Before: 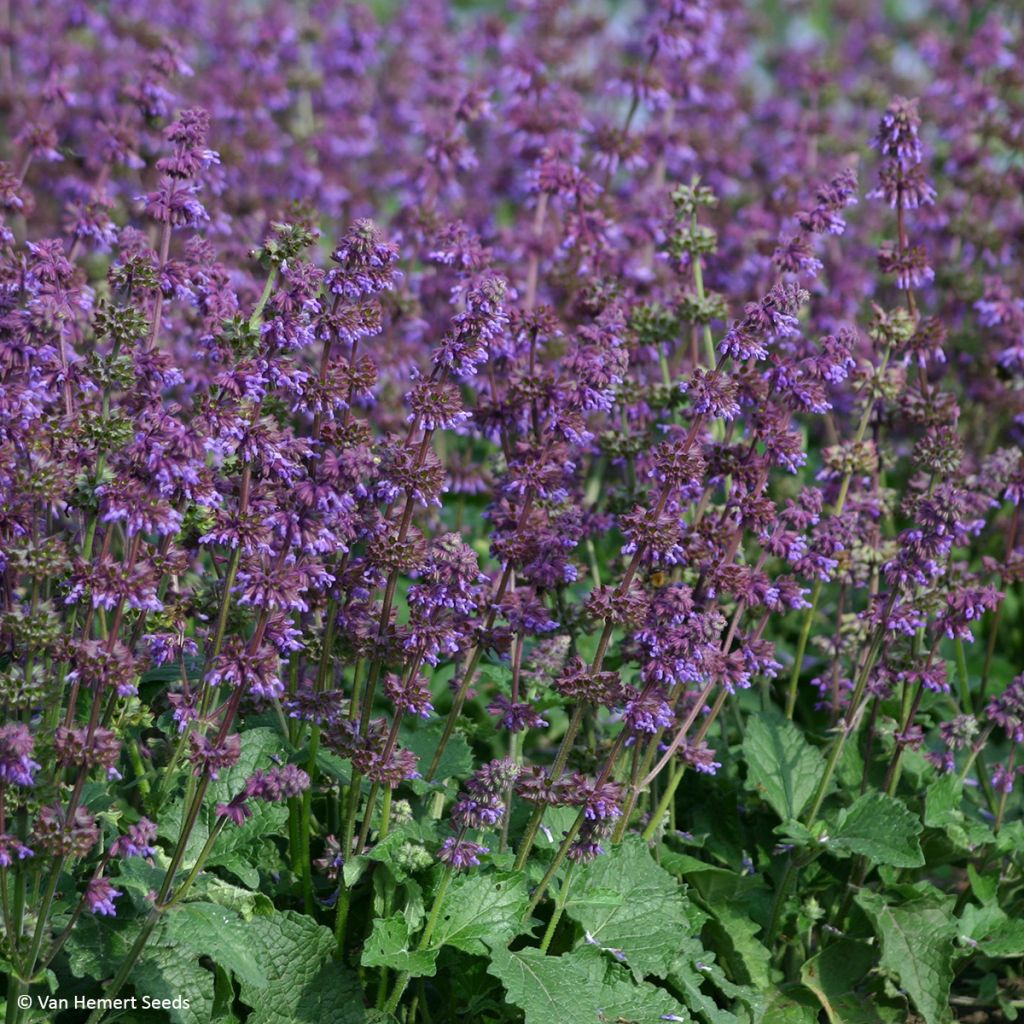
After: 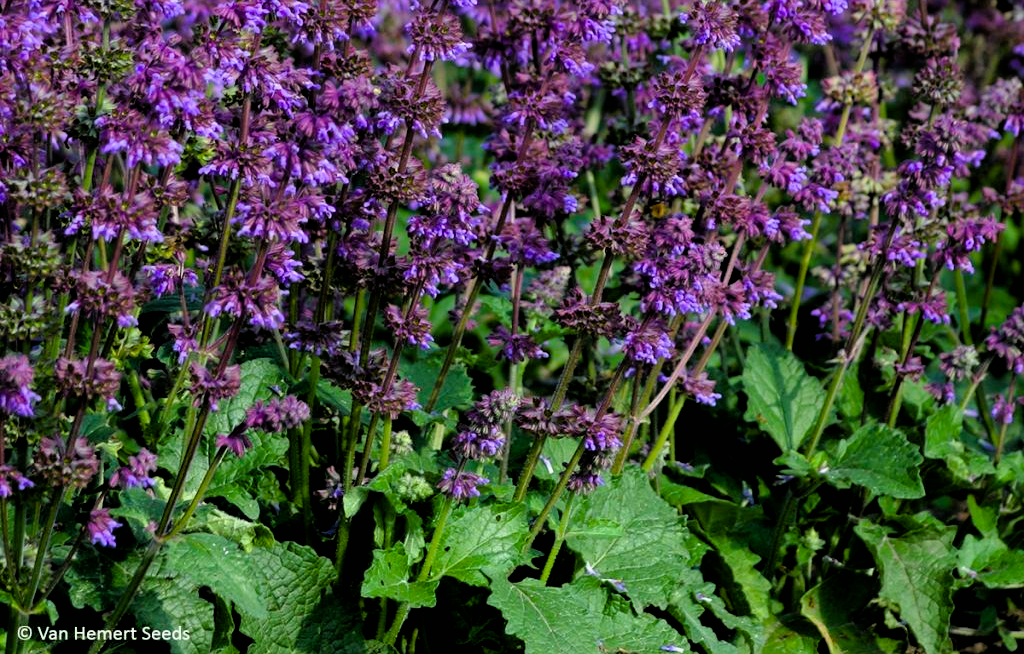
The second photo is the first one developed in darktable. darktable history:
color balance rgb: linear chroma grading › global chroma 32.998%, perceptual saturation grading › global saturation 1.936%, perceptual saturation grading › highlights -2.743%, perceptual saturation grading › mid-tones 3.387%, perceptual saturation grading › shadows 7.367%, global vibrance 20%
filmic rgb: black relative exposure -3.7 EV, white relative exposure 2.78 EV, dynamic range scaling -5.05%, hardness 3.04
crop and rotate: top 36.118%
